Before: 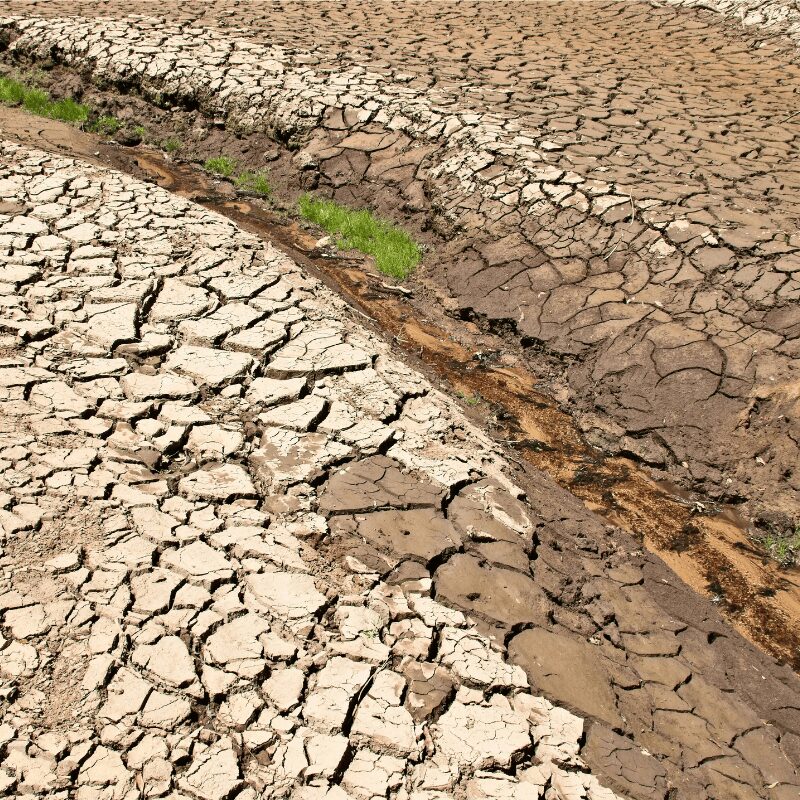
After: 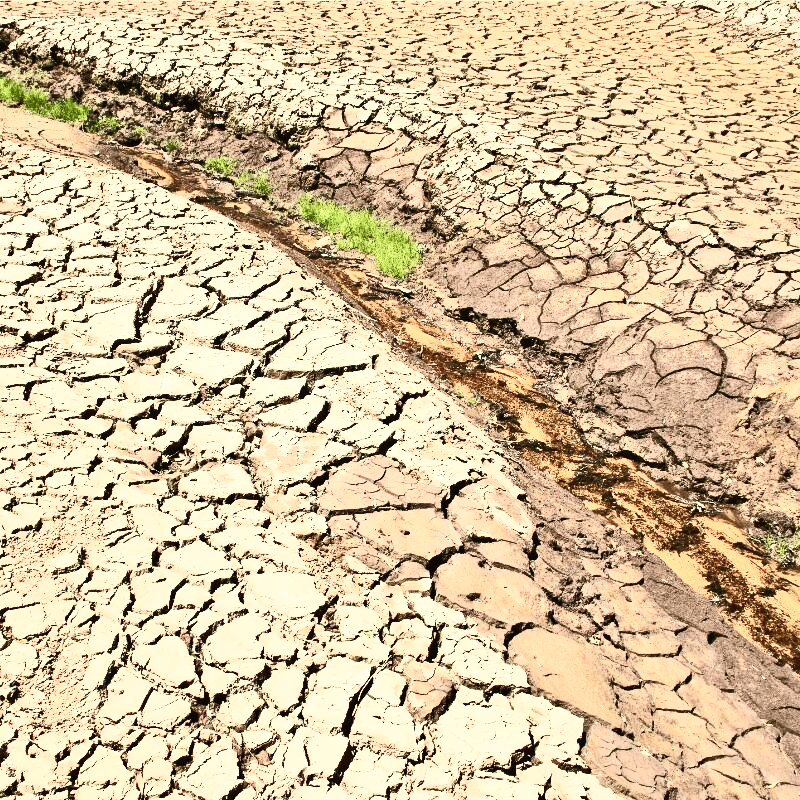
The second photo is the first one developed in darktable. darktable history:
exposure: exposure 0.2 EV, compensate highlight preservation false
grain: coarseness 0.09 ISO
contrast brightness saturation: contrast 0.62, brightness 0.34, saturation 0.14
